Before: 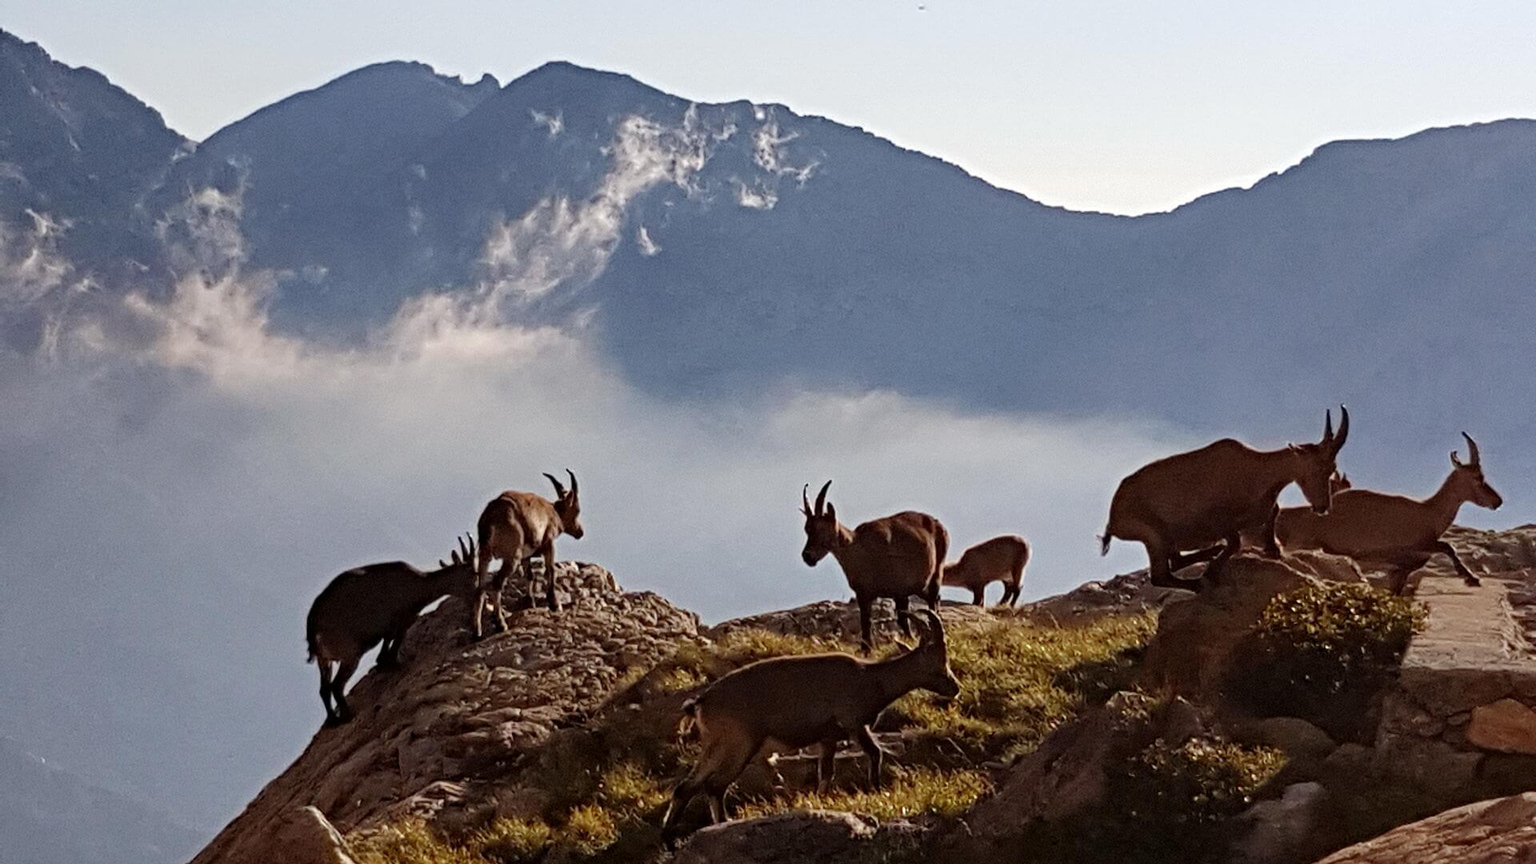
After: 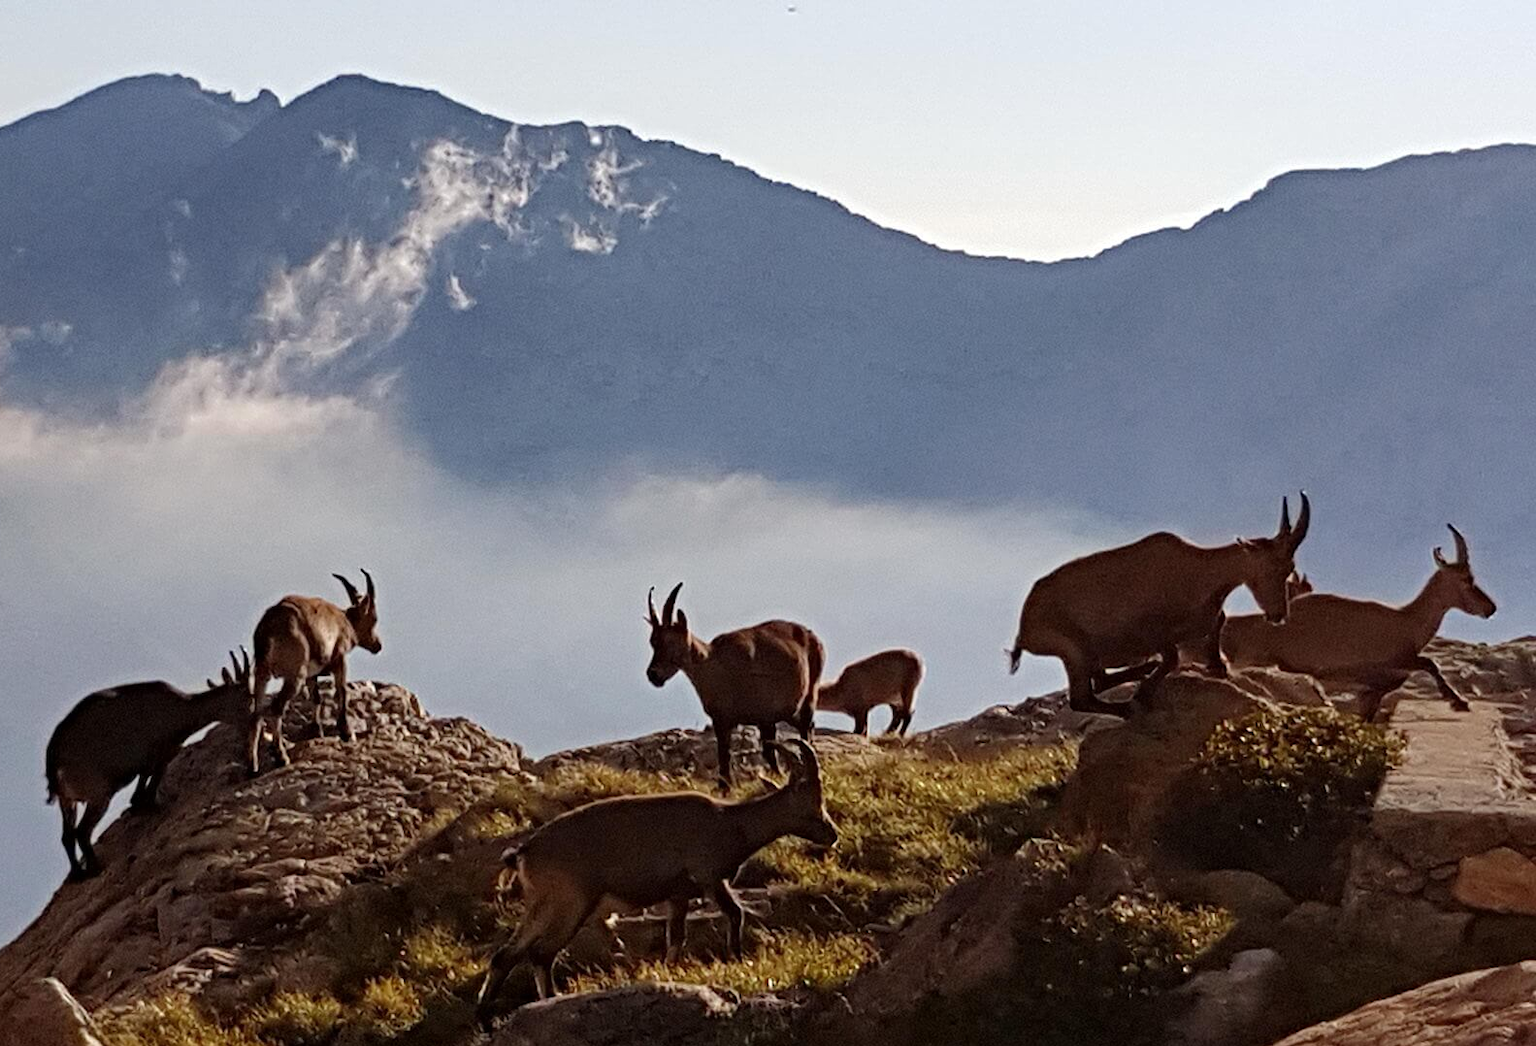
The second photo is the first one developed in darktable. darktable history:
crop: left 17.505%, bottom 0.045%
tone equalizer: edges refinement/feathering 500, mask exposure compensation -1.57 EV, preserve details no
